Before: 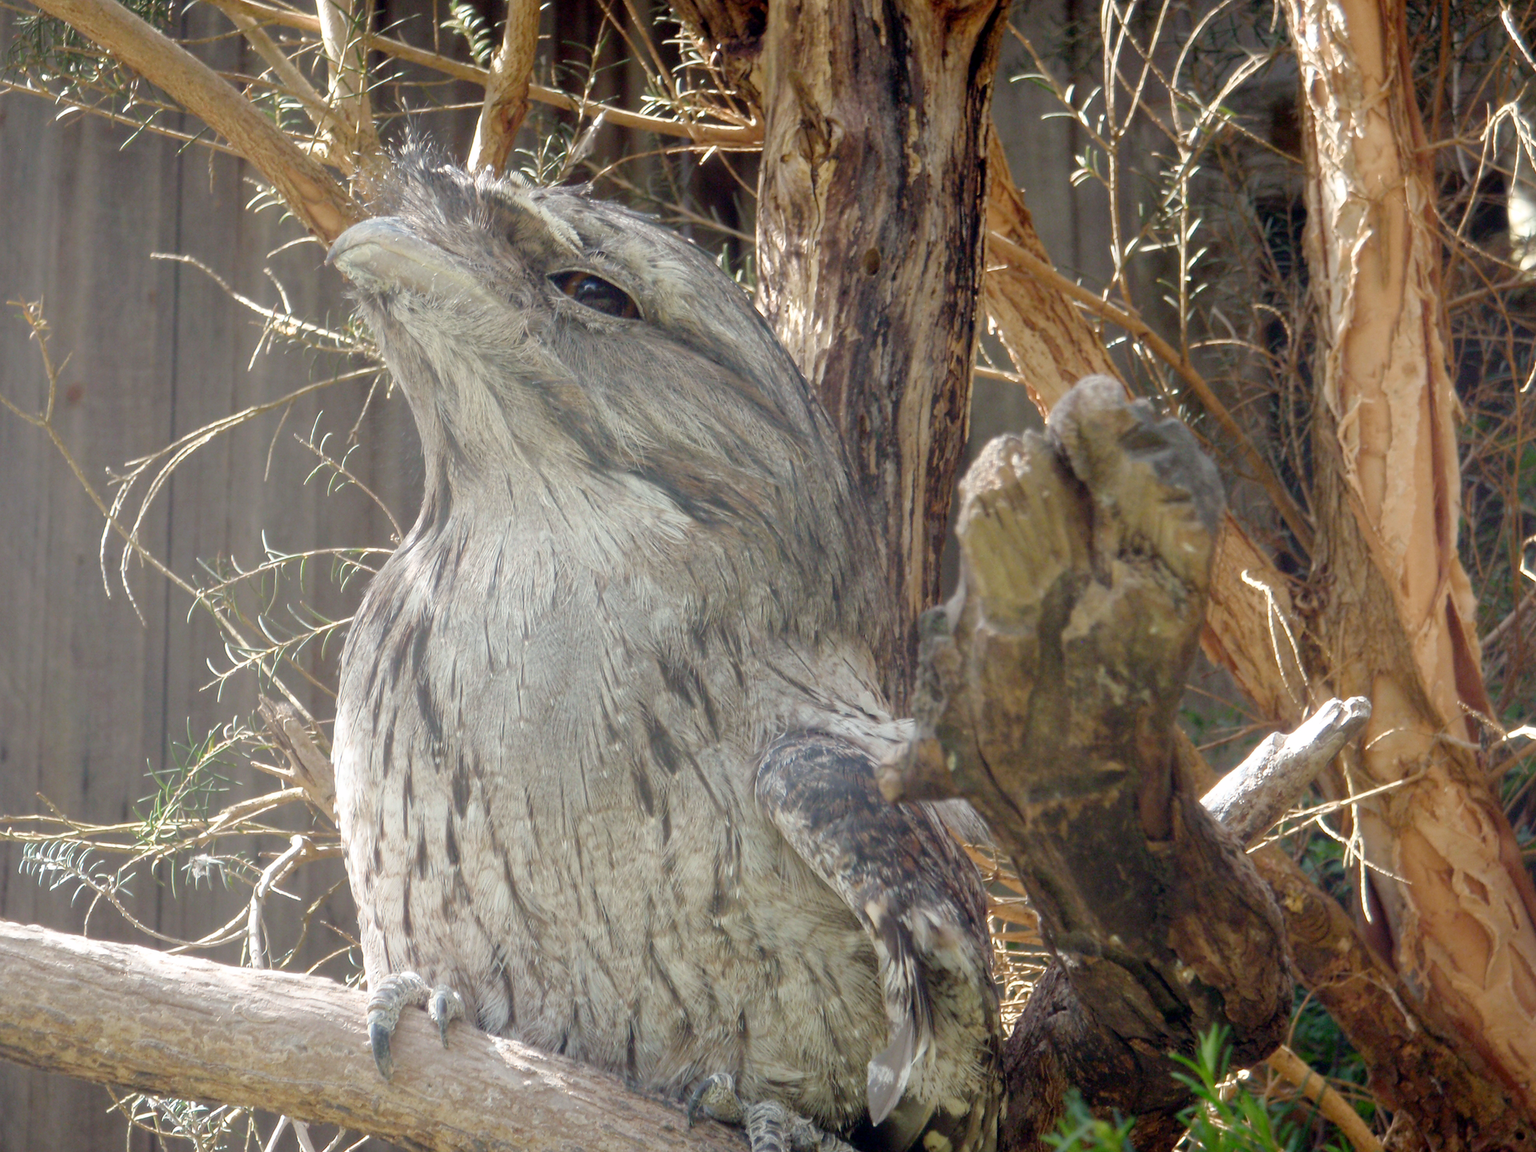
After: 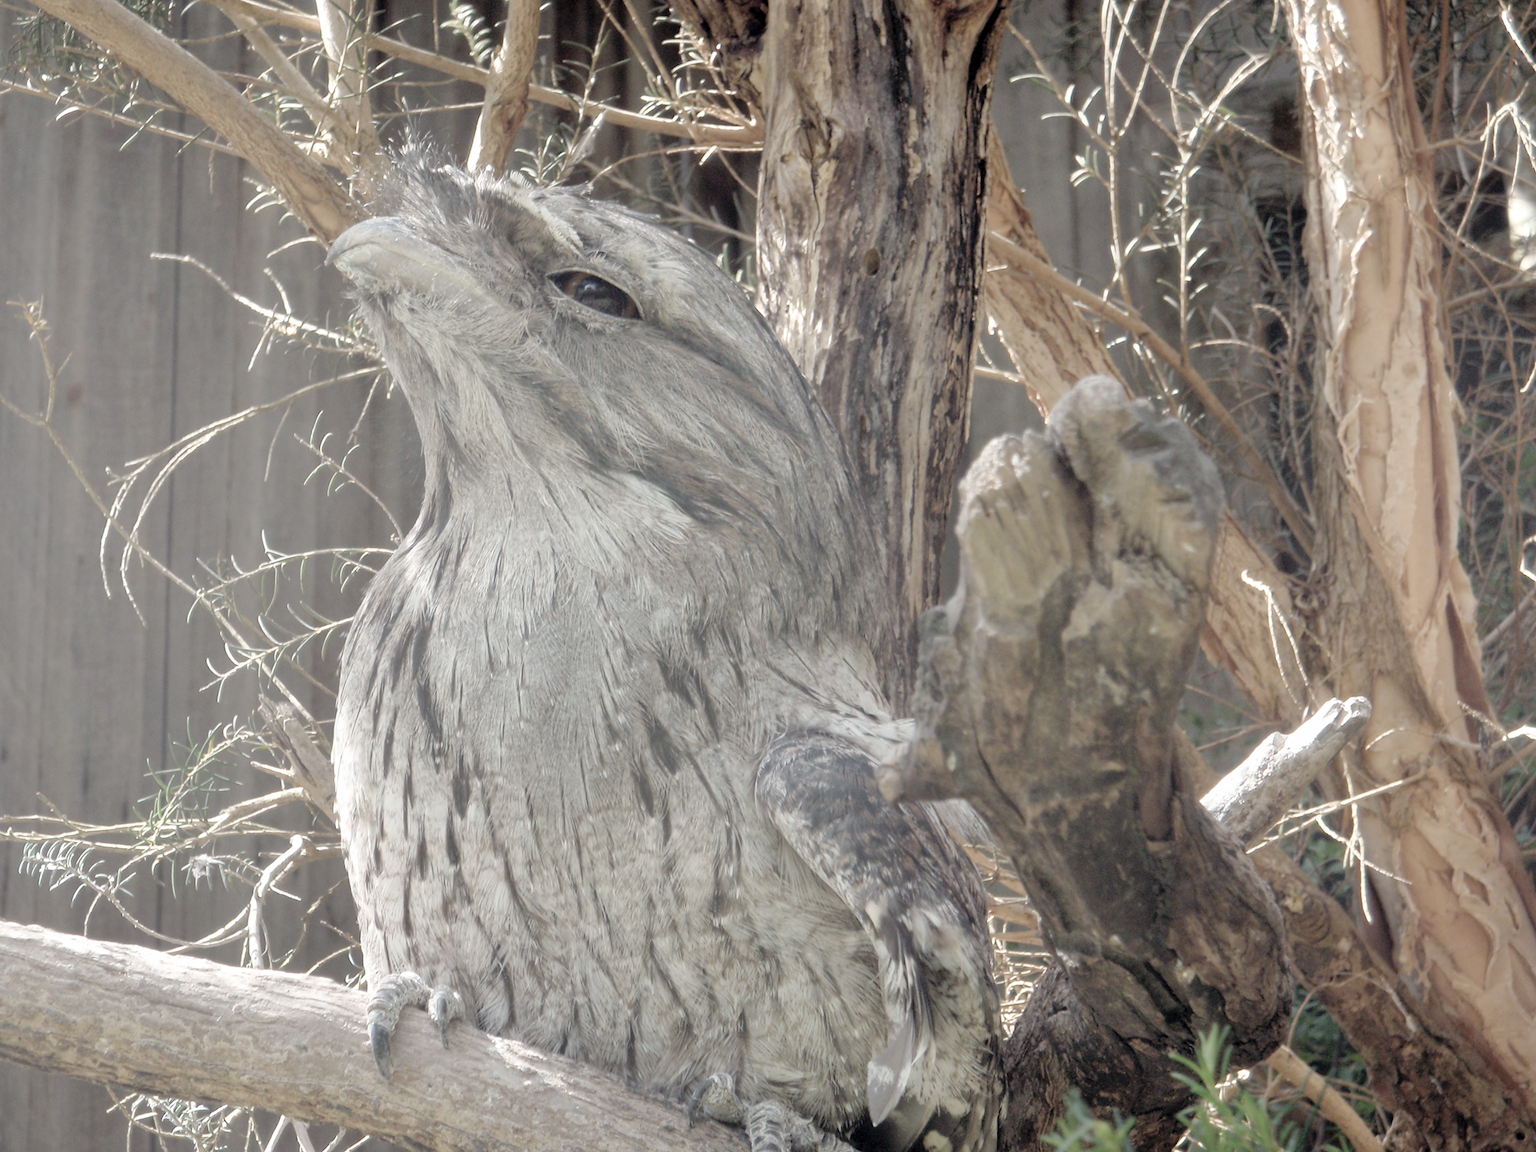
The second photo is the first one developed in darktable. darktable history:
contrast brightness saturation: brightness 0.183, saturation -0.493
shadows and highlights: shadows 22.39, highlights -48.47, shadows color adjustment 97.66%, soften with gaussian
